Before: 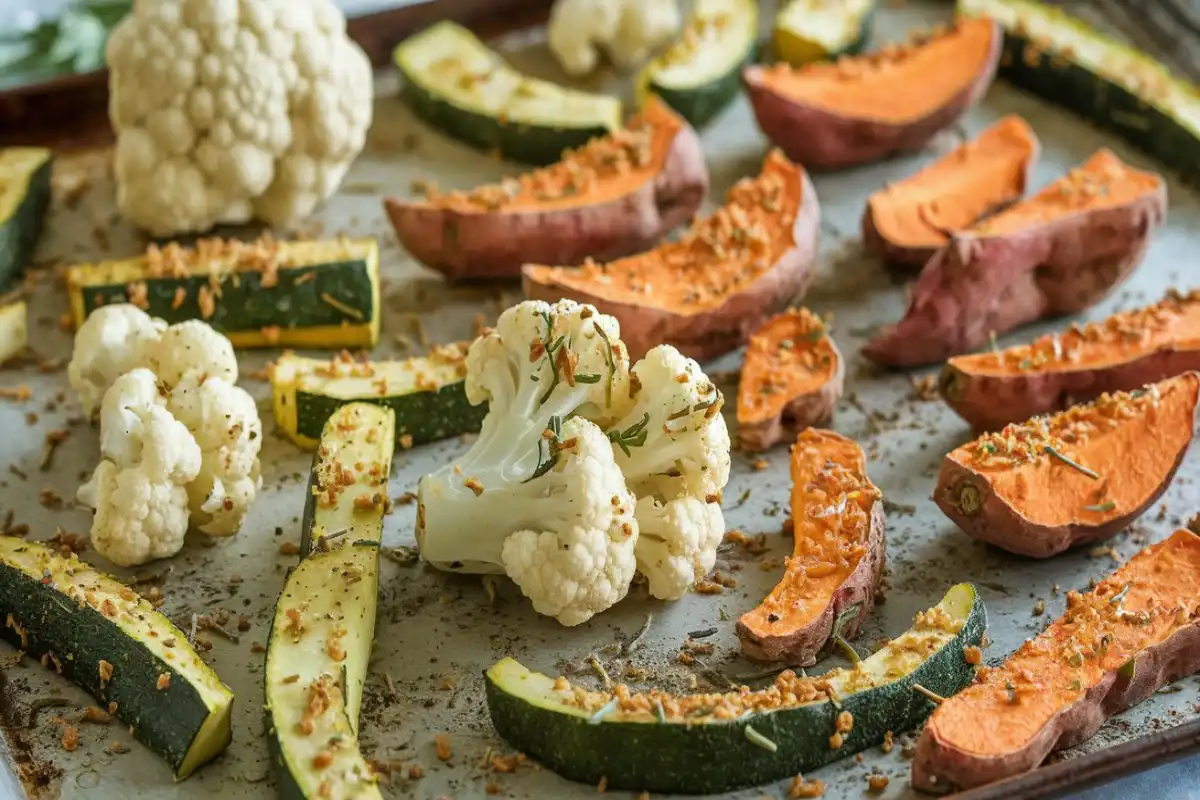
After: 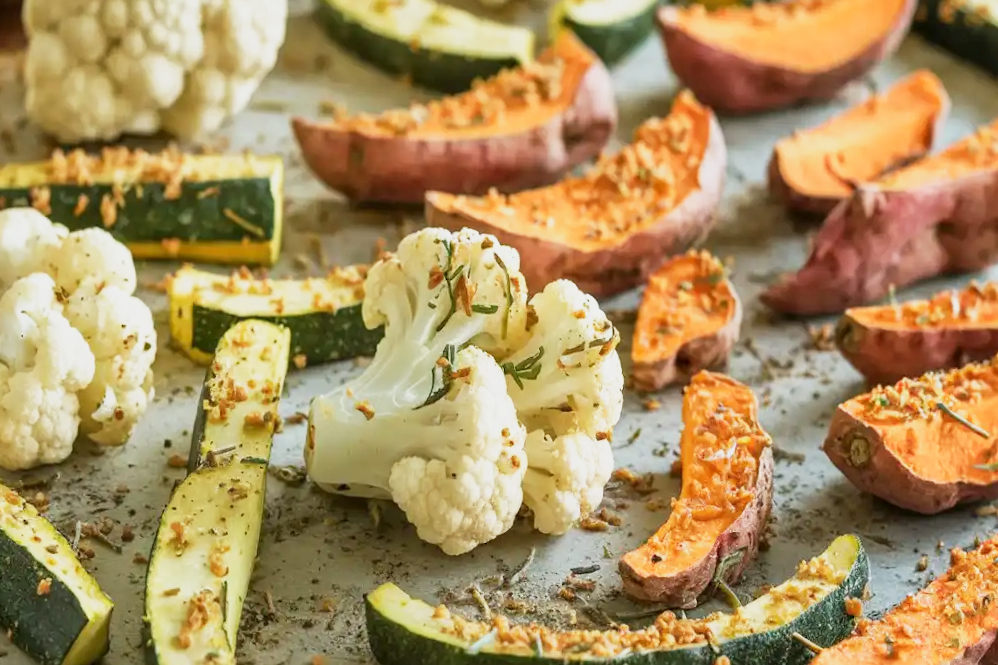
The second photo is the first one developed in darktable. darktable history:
crop and rotate: angle -3.27°, left 5.211%, top 5.211%, right 4.607%, bottom 4.607%
base curve: curves: ch0 [(0, 0) (0.088, 0.125) (0.176, 0.251) (0.354, 0.501) (0.613, 0.749) (1, 0.877)], preserve colors none
